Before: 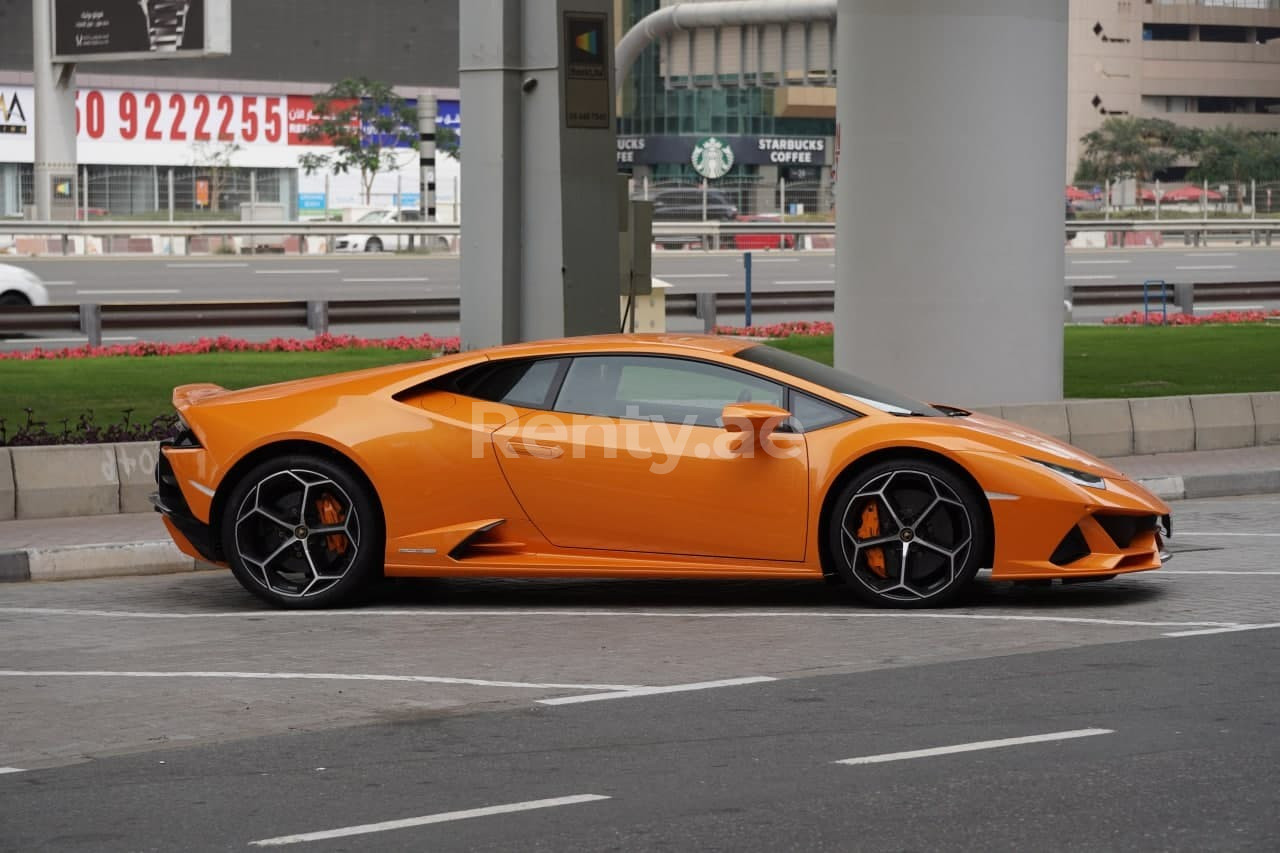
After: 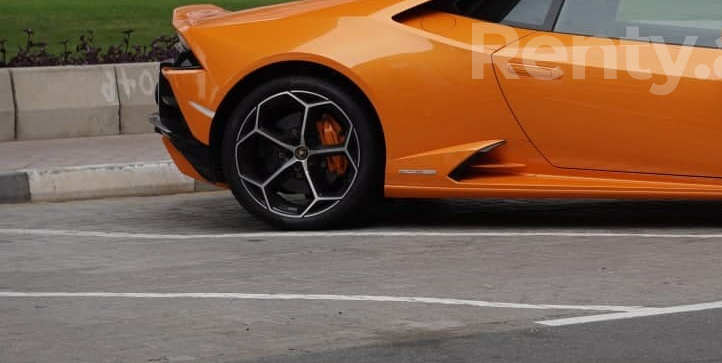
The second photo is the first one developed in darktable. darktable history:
tone equalizer: on, module defaults
crop: top 44.483%, right 43.593%, bottom 12.892%
